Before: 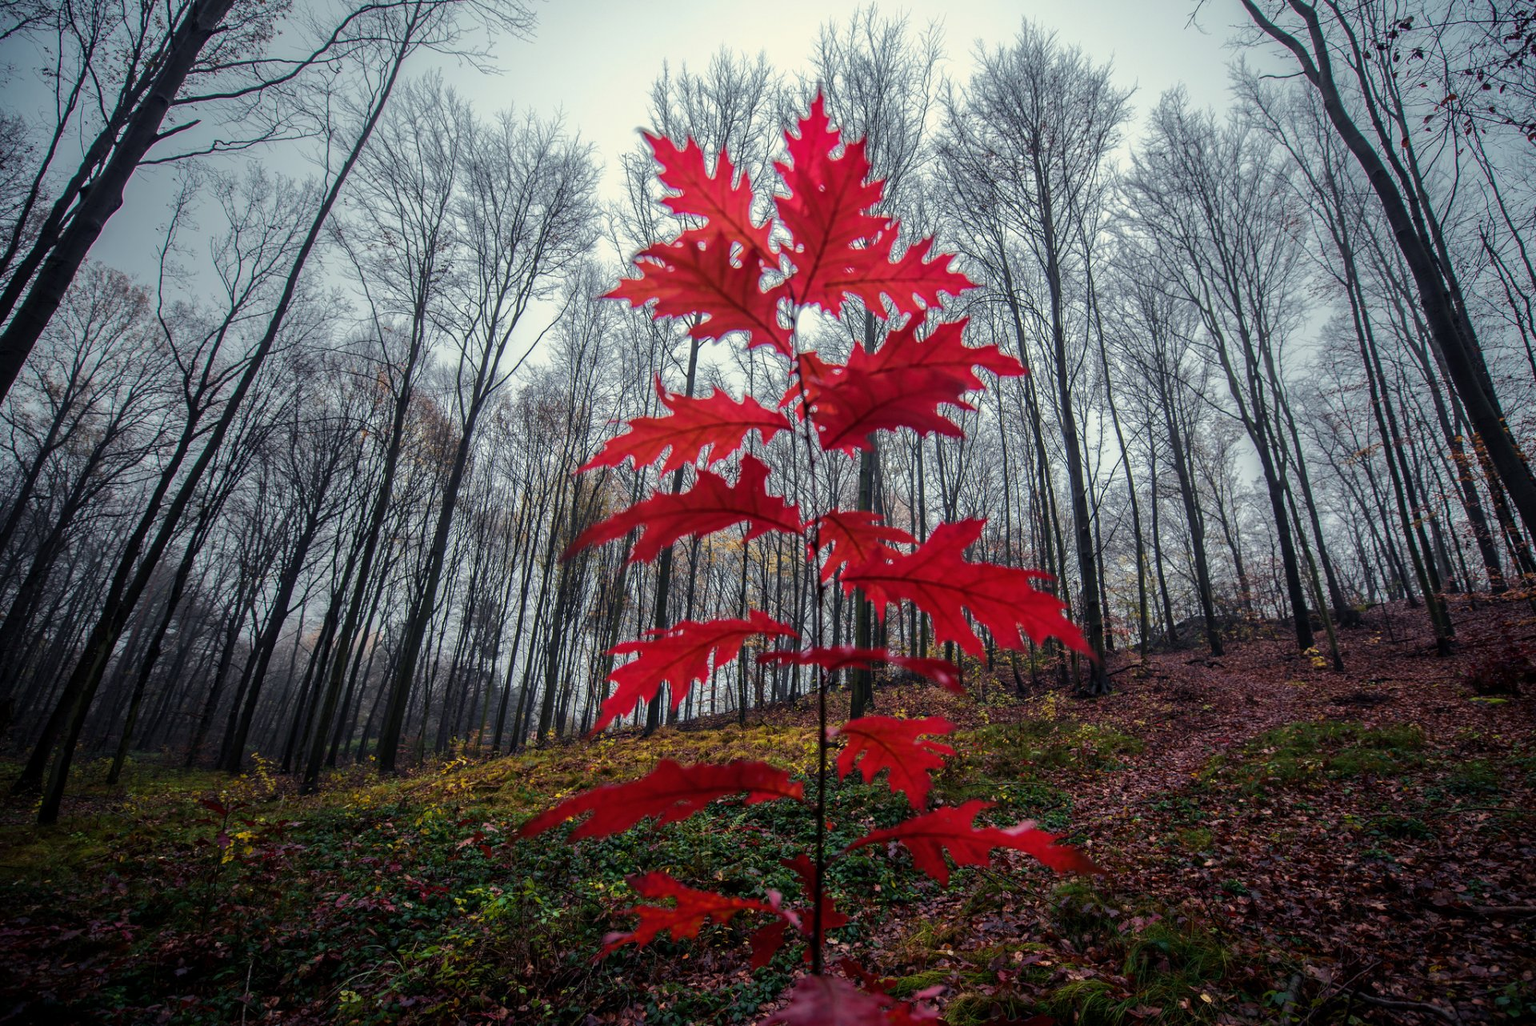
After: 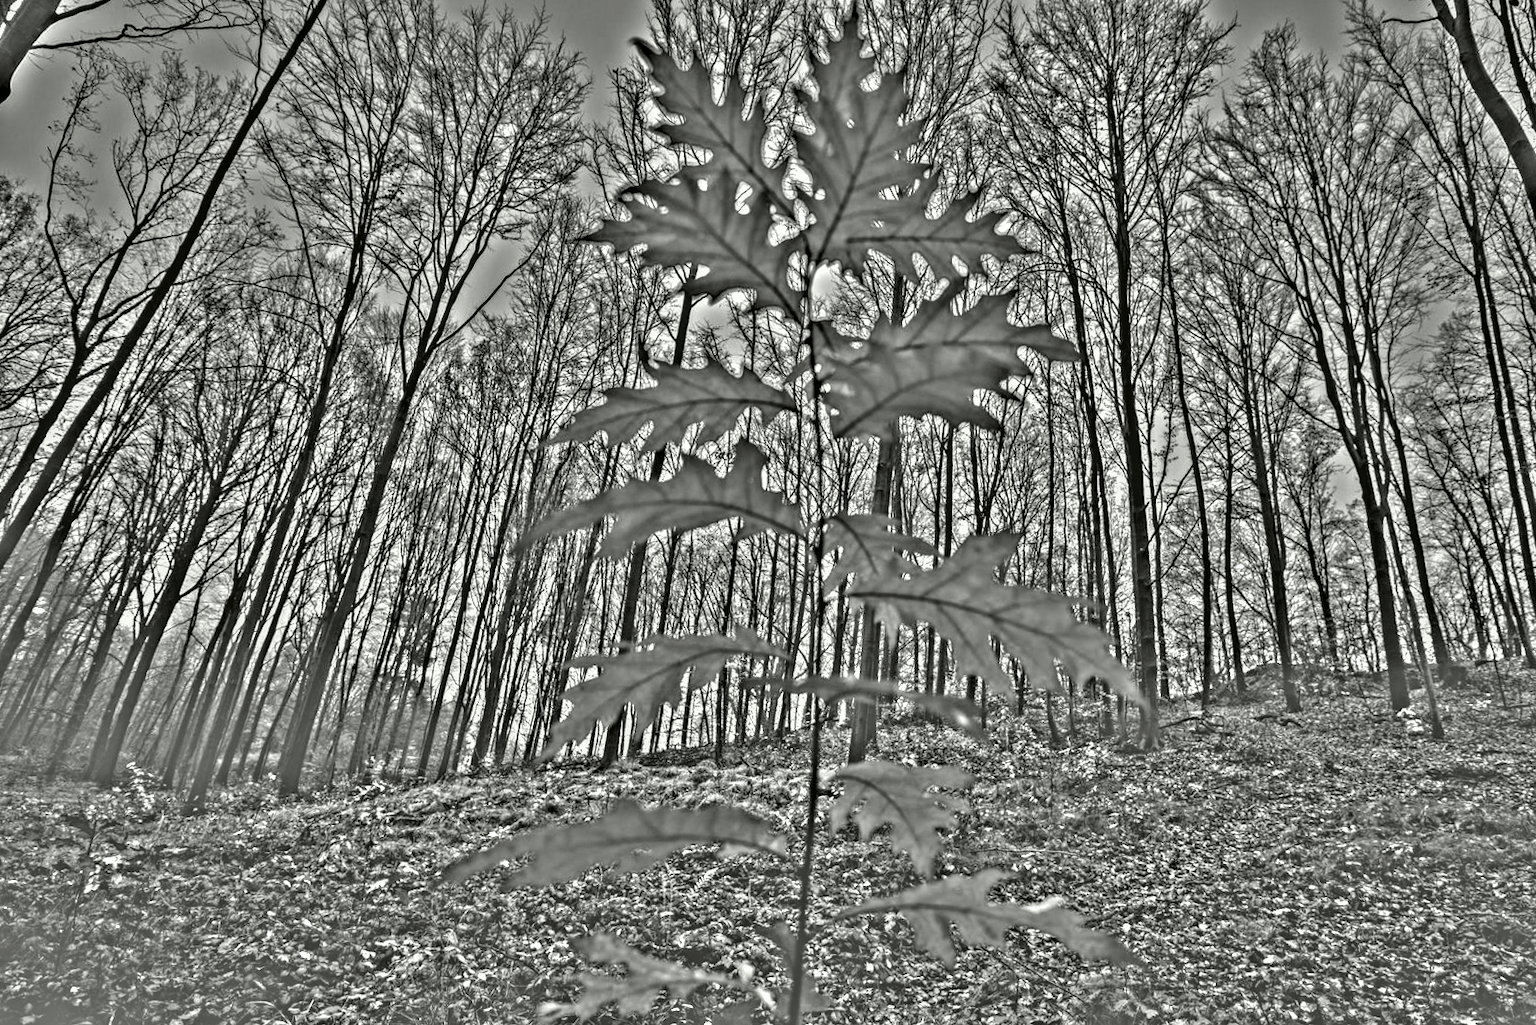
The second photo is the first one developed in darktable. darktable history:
highpass: on, module defaults
tone curve: curves: ch1 [(0, 0) (0.173, 0.145) (0.467, 0.477) (0.808, 0.611) (1, 1)]; ch2 [(0, 0) (0.255, 0.314) (0.498, 0.509) (0.694, 0.64) (1, 1)], color space Lab, independent channels, preserve colors none
crop and rotate: angle -3.27°, left 5.211%, top 5.211%, right 4.607%, bottom 4.607%
local contrast: on, module defaults
